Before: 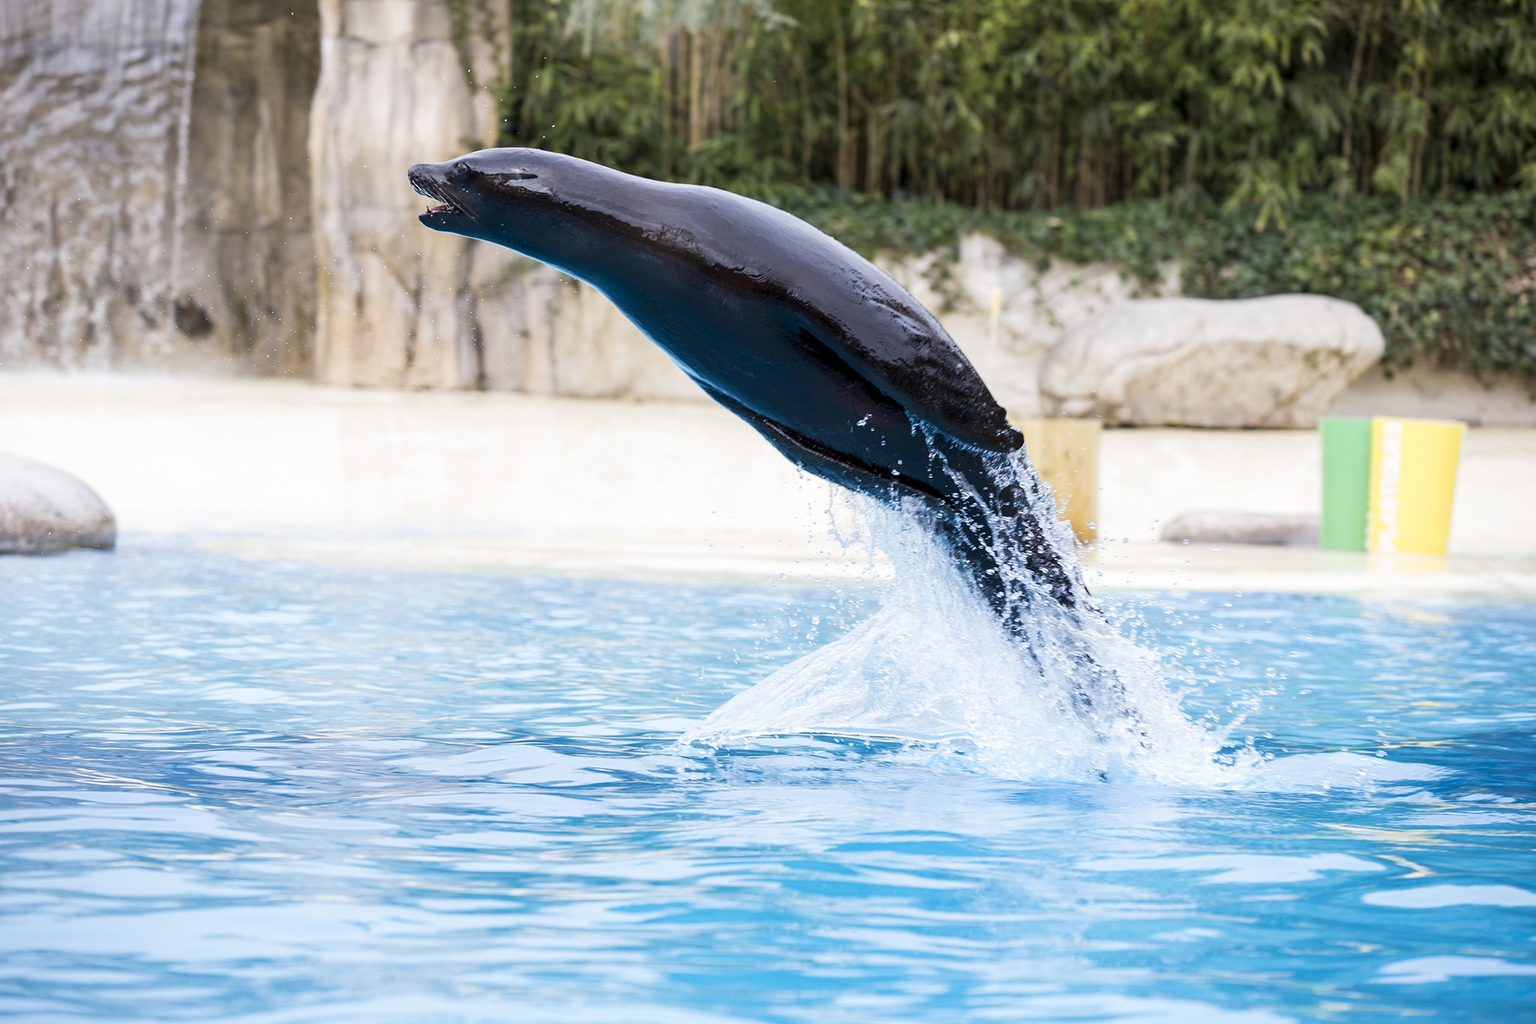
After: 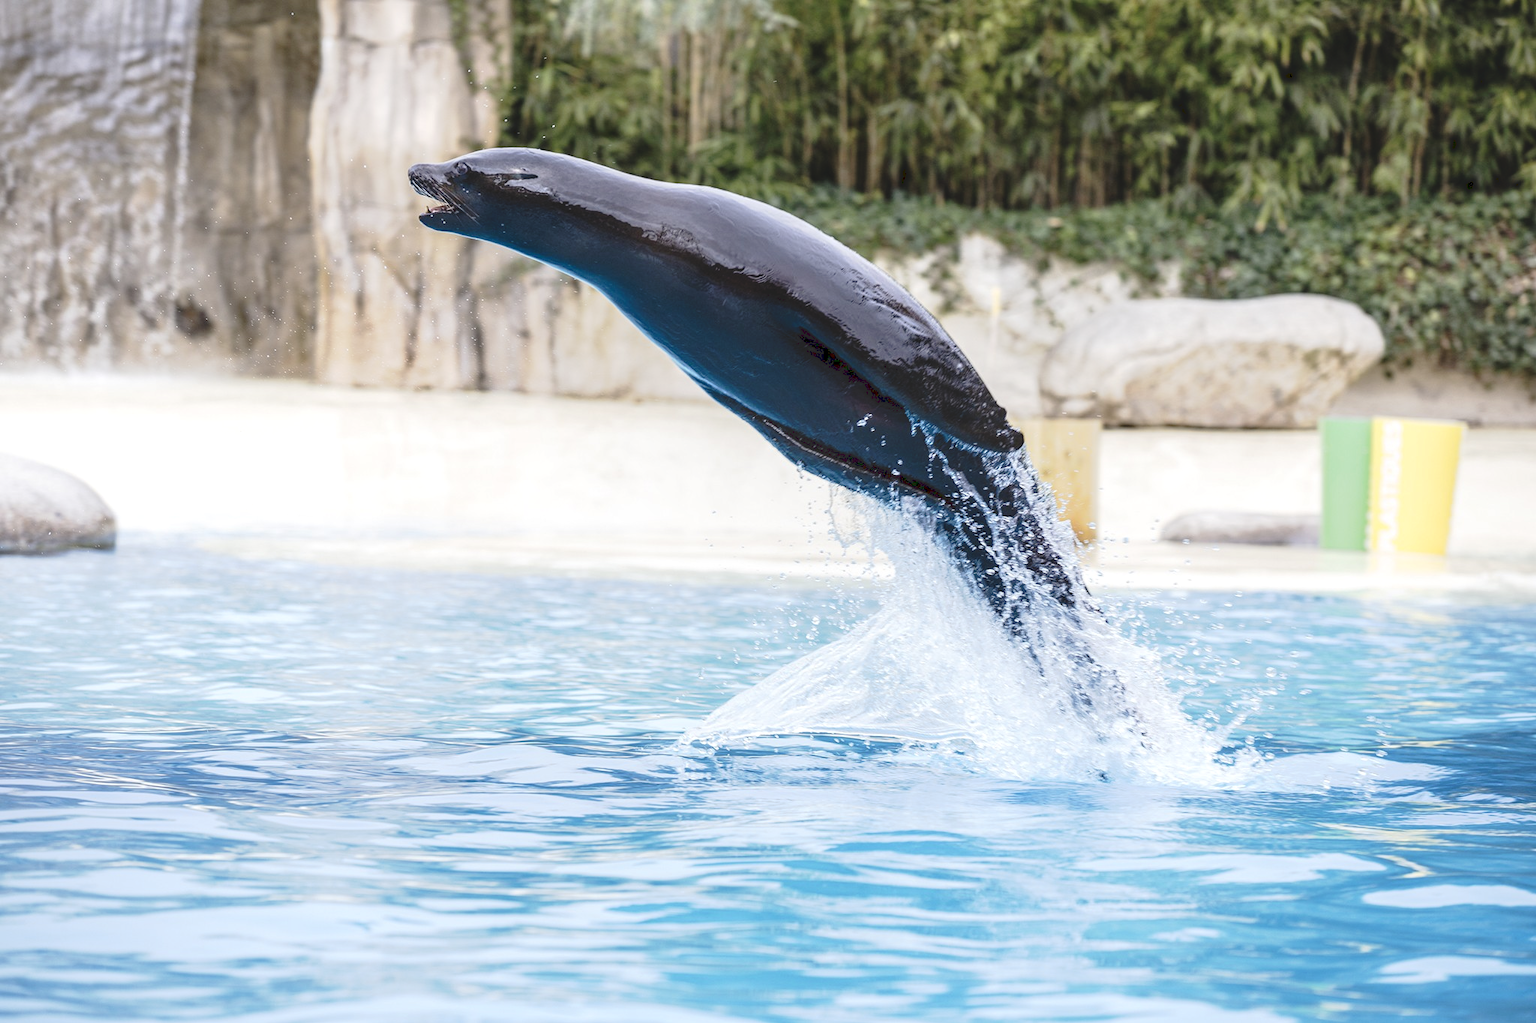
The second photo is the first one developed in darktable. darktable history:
tone curve: curves: ch0 [(0, 0) (0.003, 0.128) (0.011, 0.133) (0.025, 0.133) (0.044, 0.141) (0.069, 0.152) (0.1, 0.169) (0.136, 0.201) (0.177, 0.239) (0.224, 0.294) (0.277, 0.358) (0.335, 0.428) (0.399, 0.488) (0.468, 0.55) (0.543, 0.611) (0.623, 0.678) (0.709, 0.755) (0.801, 0.843) (0.898, 0.91) (1, 1)], preserve colors none
local contrast: on, module defaults
